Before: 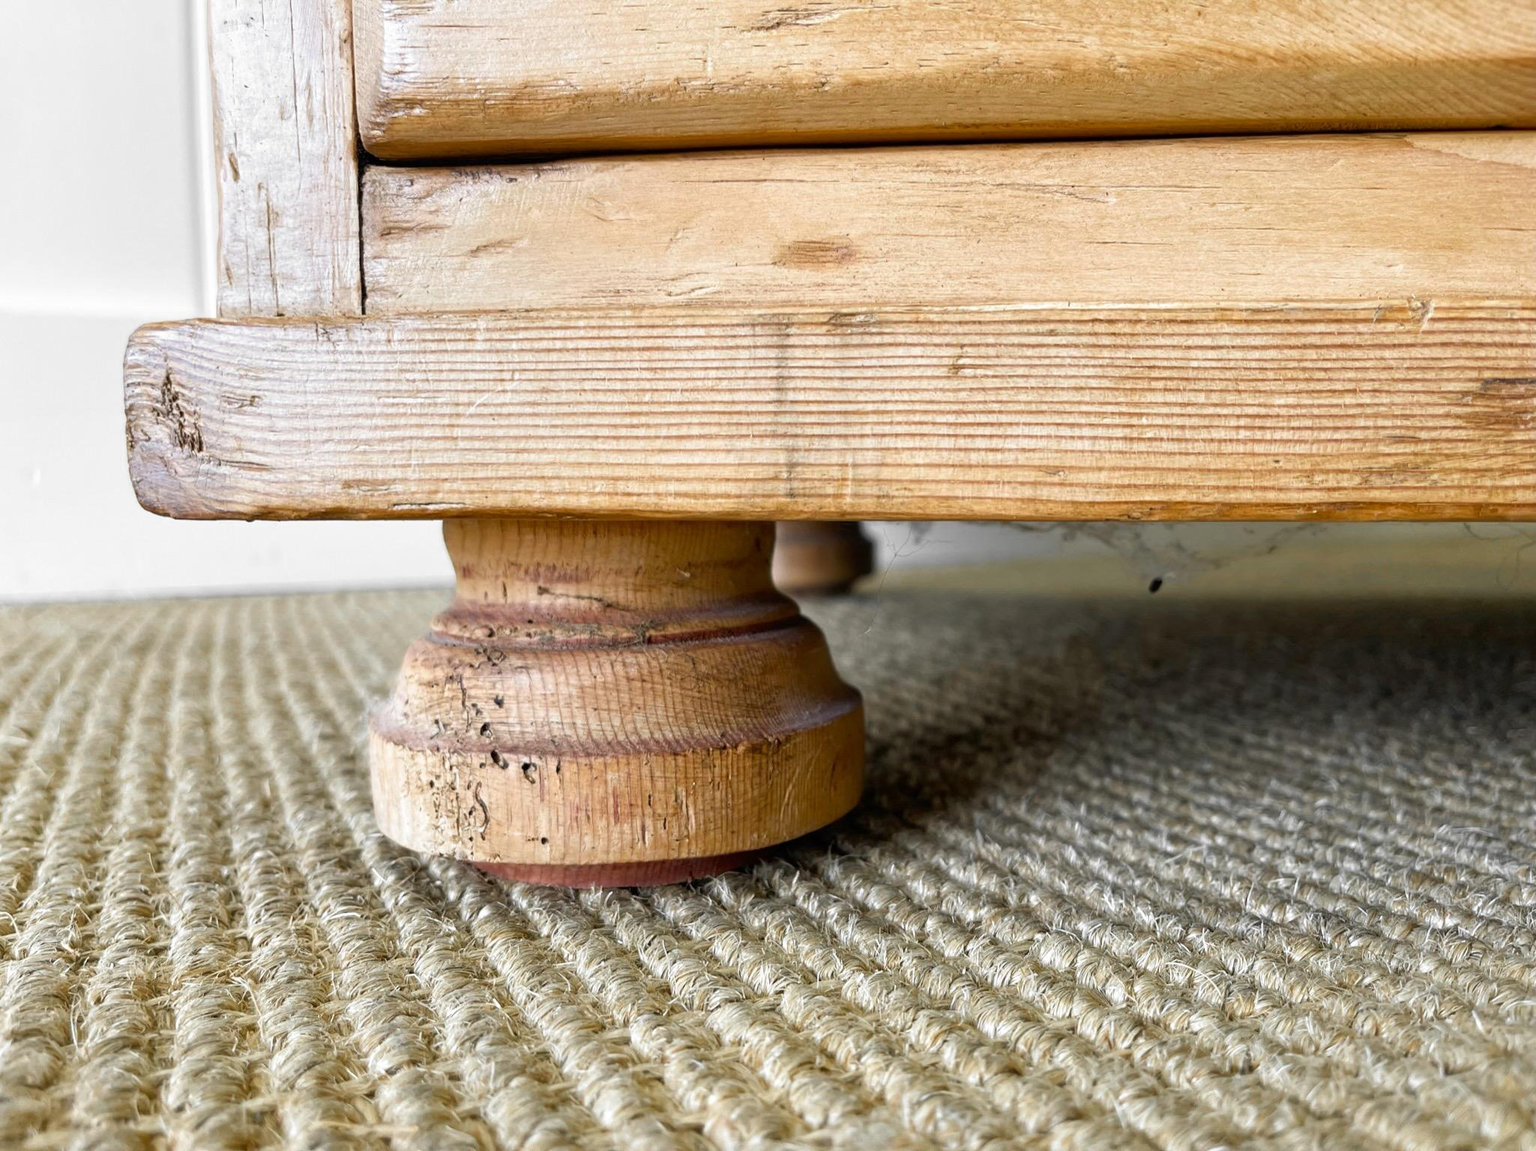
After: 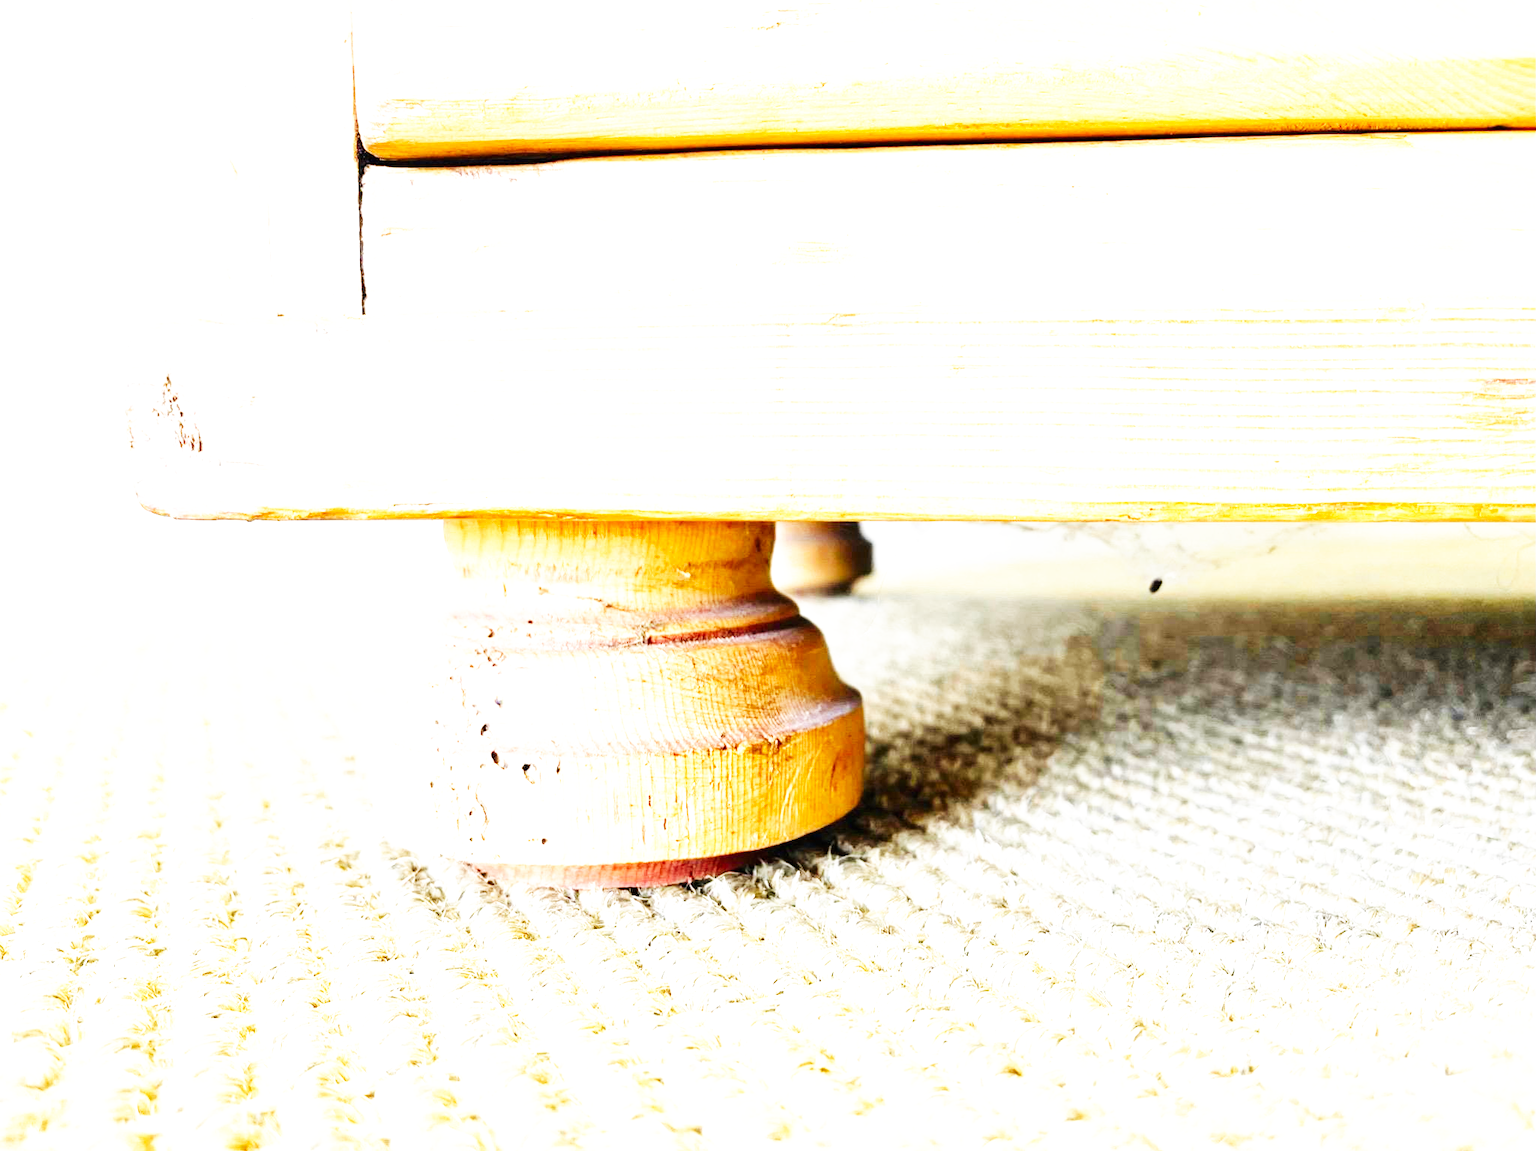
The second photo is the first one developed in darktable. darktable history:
base curve: curves: ch0 [(0, 0) (0.007, 0.004) (0.027, 0.03) (0.046, 0.07) (0.207, 0.54) (0.442, 0.872) (0.673, 0.972) (1, 1)], preserve colors none
exposure: black level correction 0, exposure 1.987 EV, compensate exposure bias true, compensate highlight preservation false
